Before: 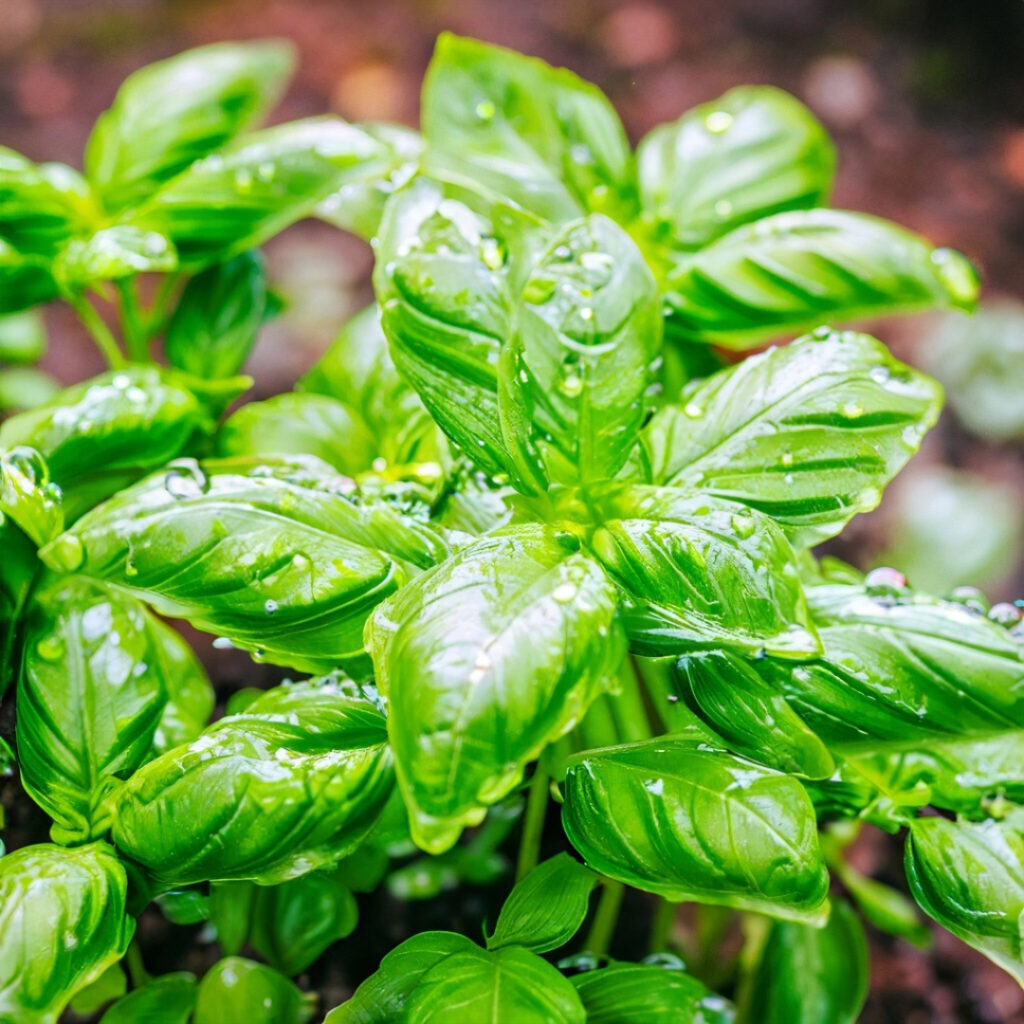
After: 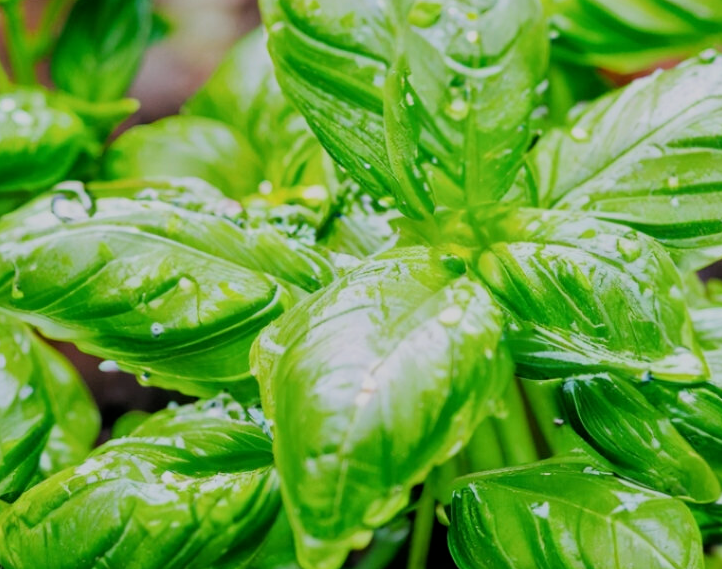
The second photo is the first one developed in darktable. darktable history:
contrast brightness saturation: contrast 0.048
crop: left 11.169%, top 27.109%, right 18.241%, bottom 17.239%
filmic rgb: black relative exposure -7.97 EV, white relative exposure 3.99 EV, threshold 5.97 EV, hardness 4.12, contrast 0.99, enable highlight reconstruction true
exposure: exposure -0.248 EV, compensate highlight preservation false
